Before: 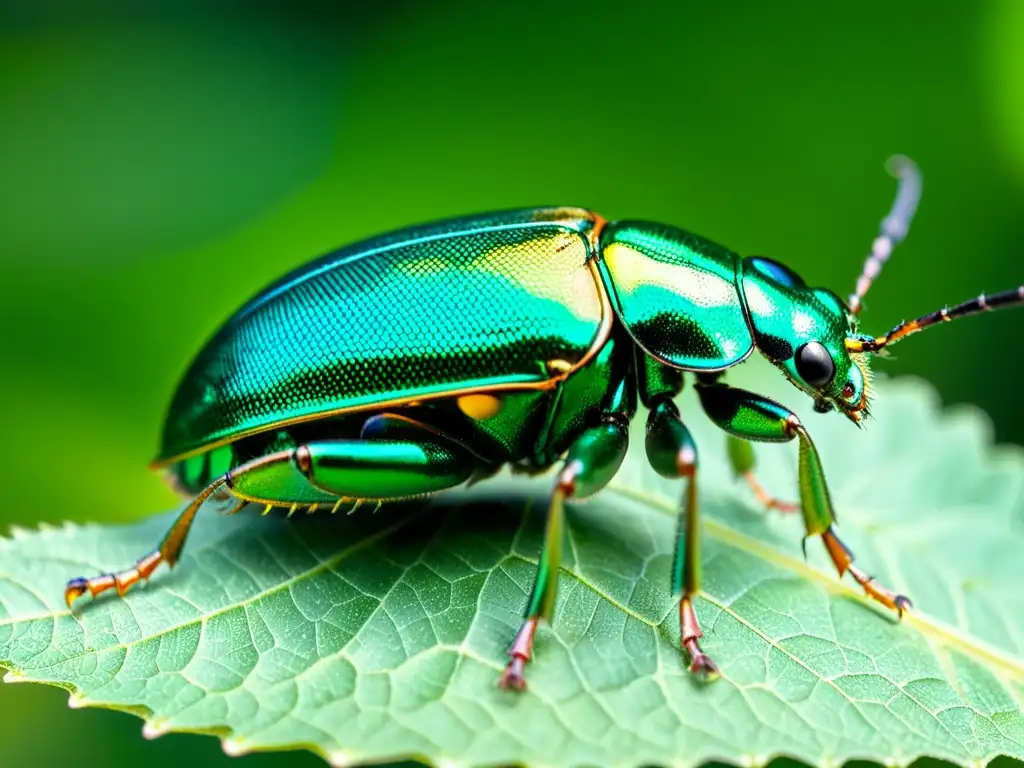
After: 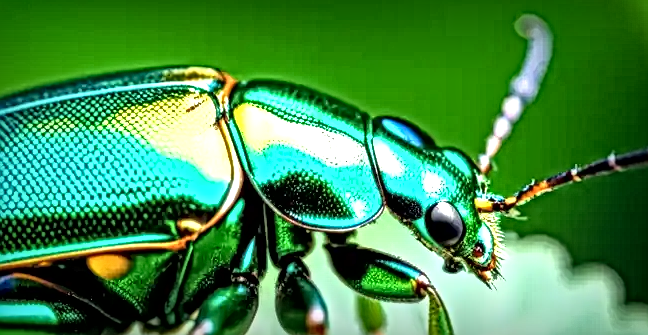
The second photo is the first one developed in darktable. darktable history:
exposure: black level correction 0.001, exposure 0.5 EV, compensate exposure bias true, compensate highlight preservation false
crop: left 36.174%, top 18.291%, right 0.508%, bottom 38.027%
vignetting: fall-off start 52.61%, brightness -0.59, saturation -0.003, automatic ratio true, width/height ratio 1.318, shape 0.222
local contrast: mode bilateral grid, contrast 20, coarseness 4, detail 298%, midtone range 0.2
color zones: curves: ch0 [(0.068, 0.464) (0.25, 0.5) (0.48, 0.508) (0.75, 0.536) (0.886, 0.476) (0.967, 0.456)]; ch1 [(0.066, 0.456) (0.25, 0.5) (0.616, 0.508) (0.746, 0.56) (0.934, 0.444)]
